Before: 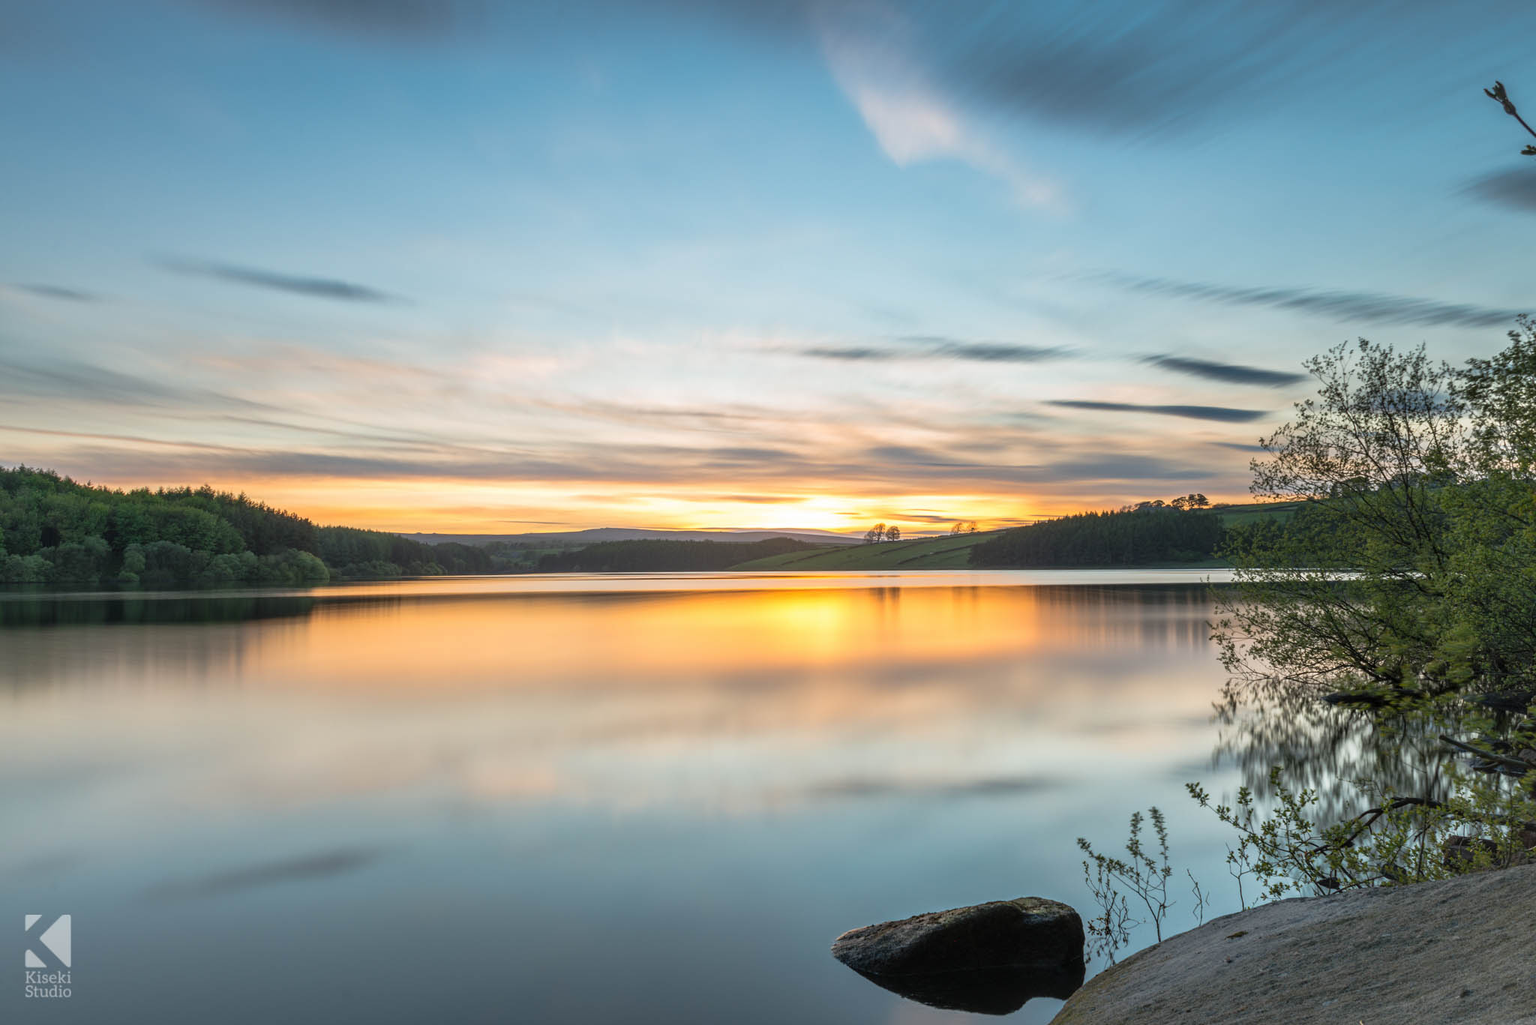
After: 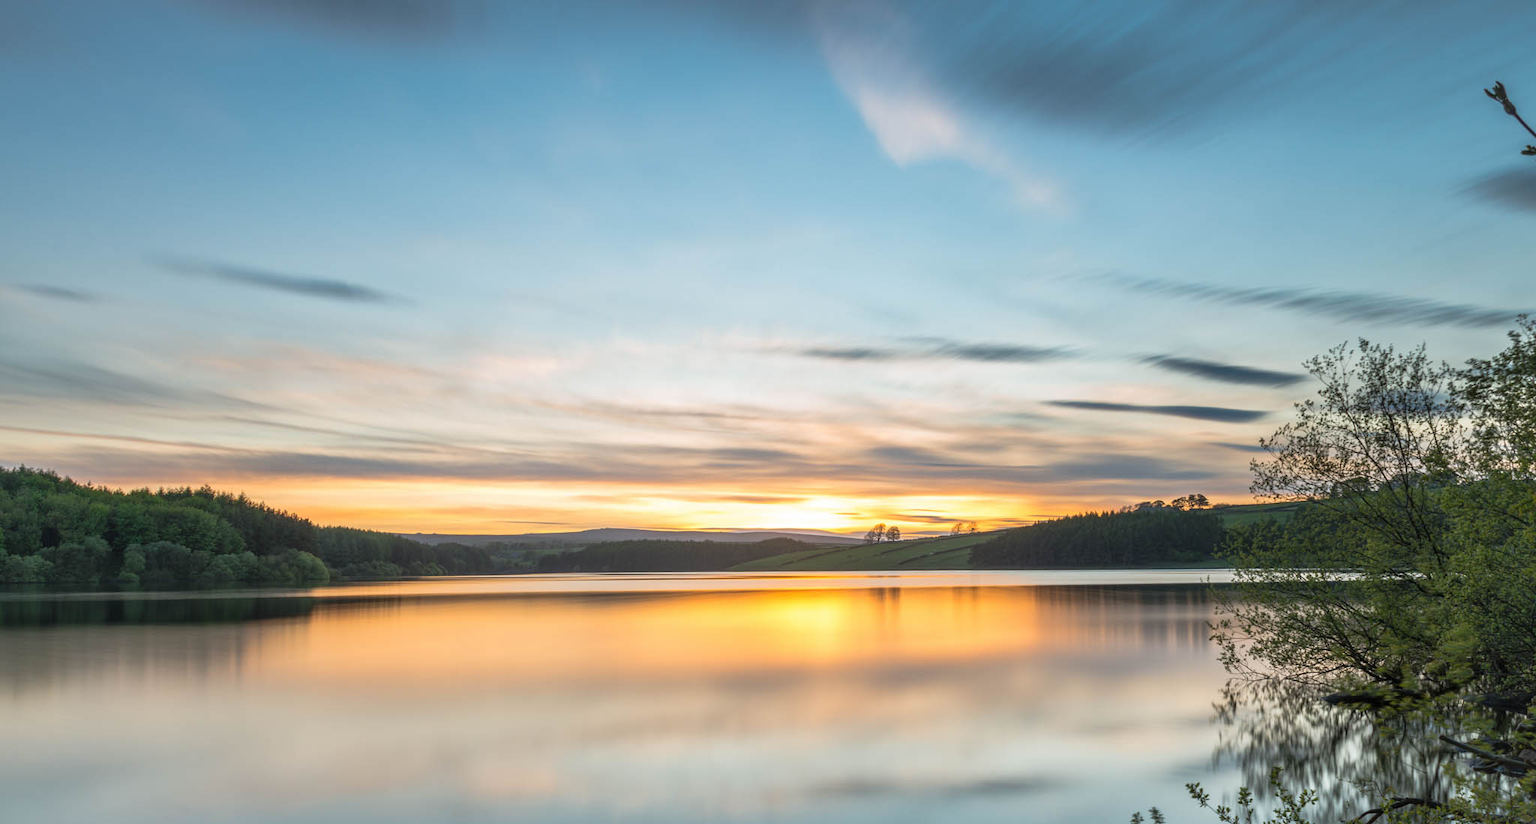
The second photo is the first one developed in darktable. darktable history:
crop: bottom 19.596%
